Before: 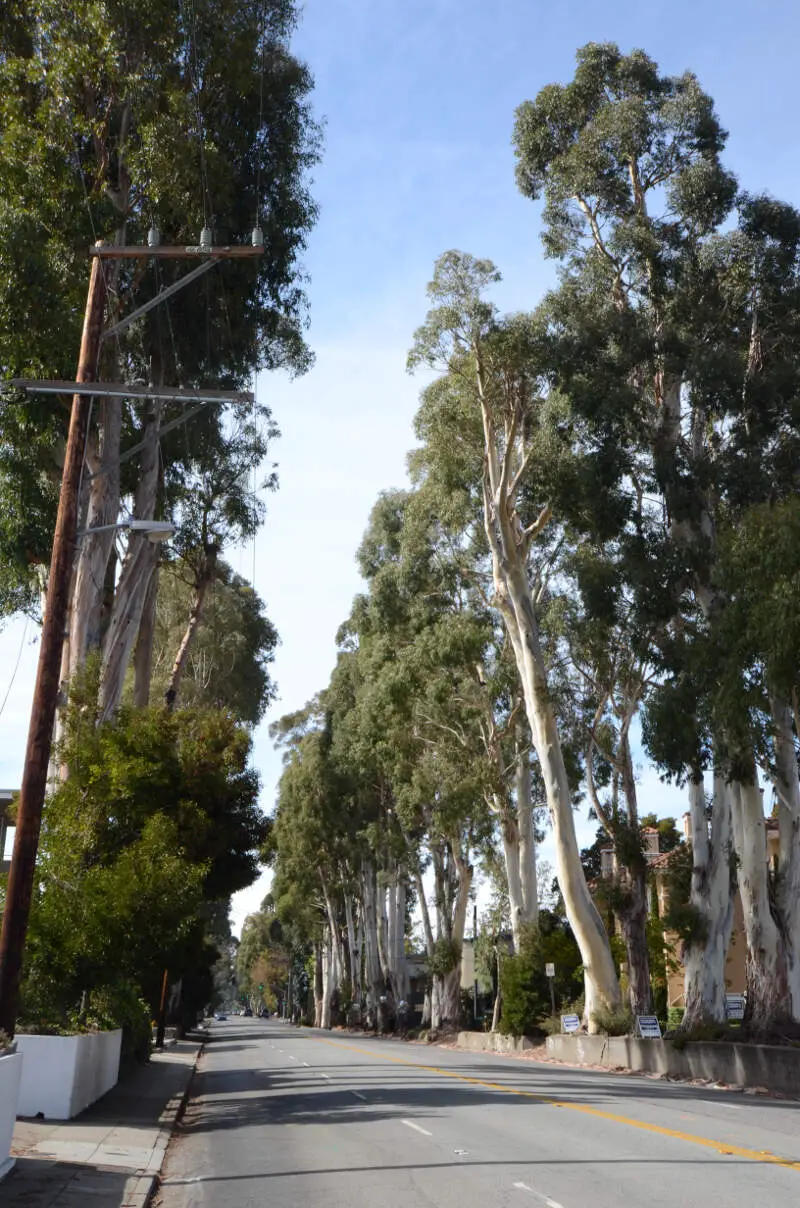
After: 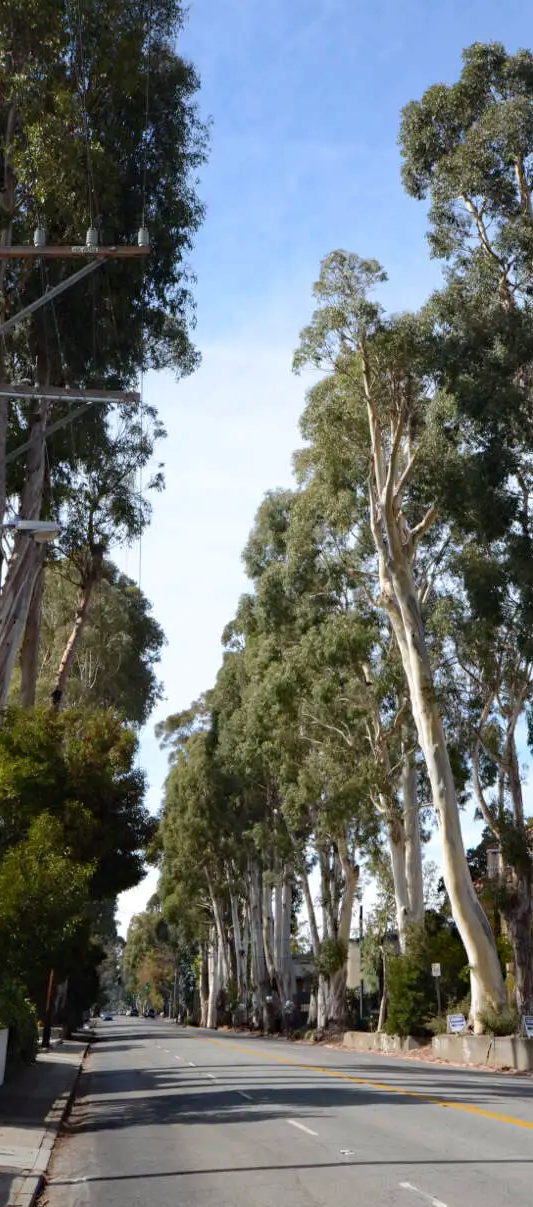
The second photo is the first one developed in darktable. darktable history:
crop and rotate: left 14.292%, right 19.041%
haze removal: strength 0.25, distance 0.25, compatibility mode true, adaptive false
